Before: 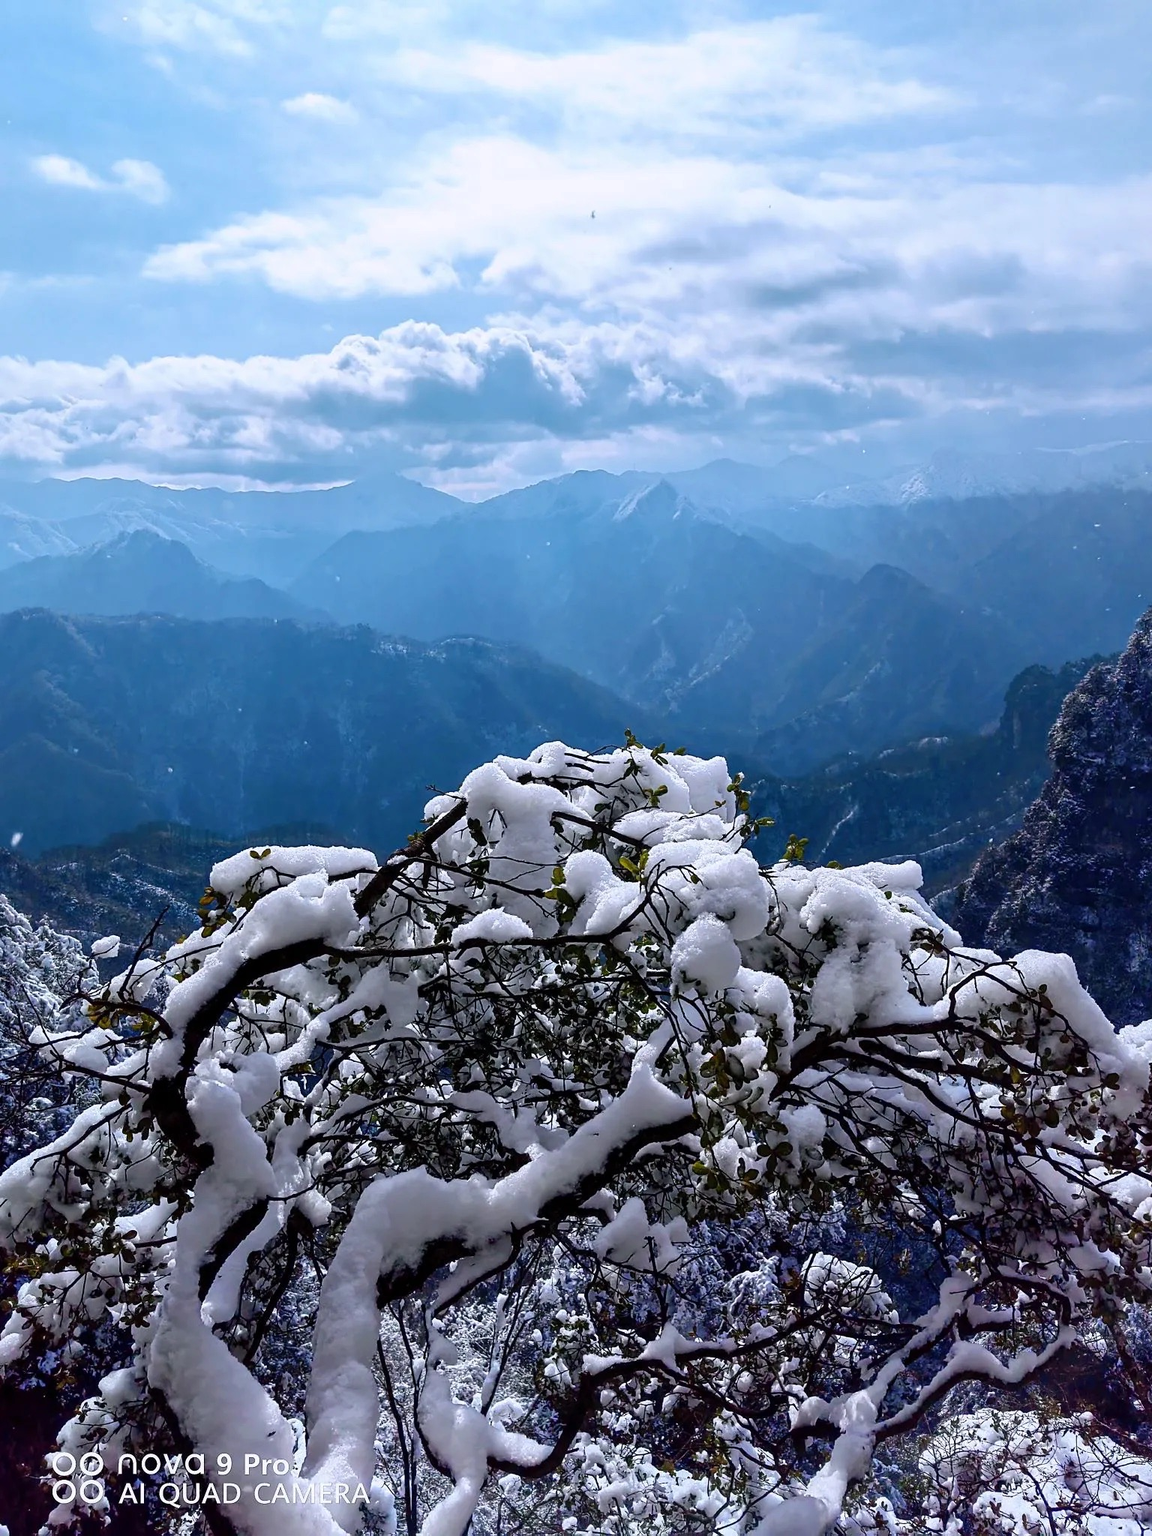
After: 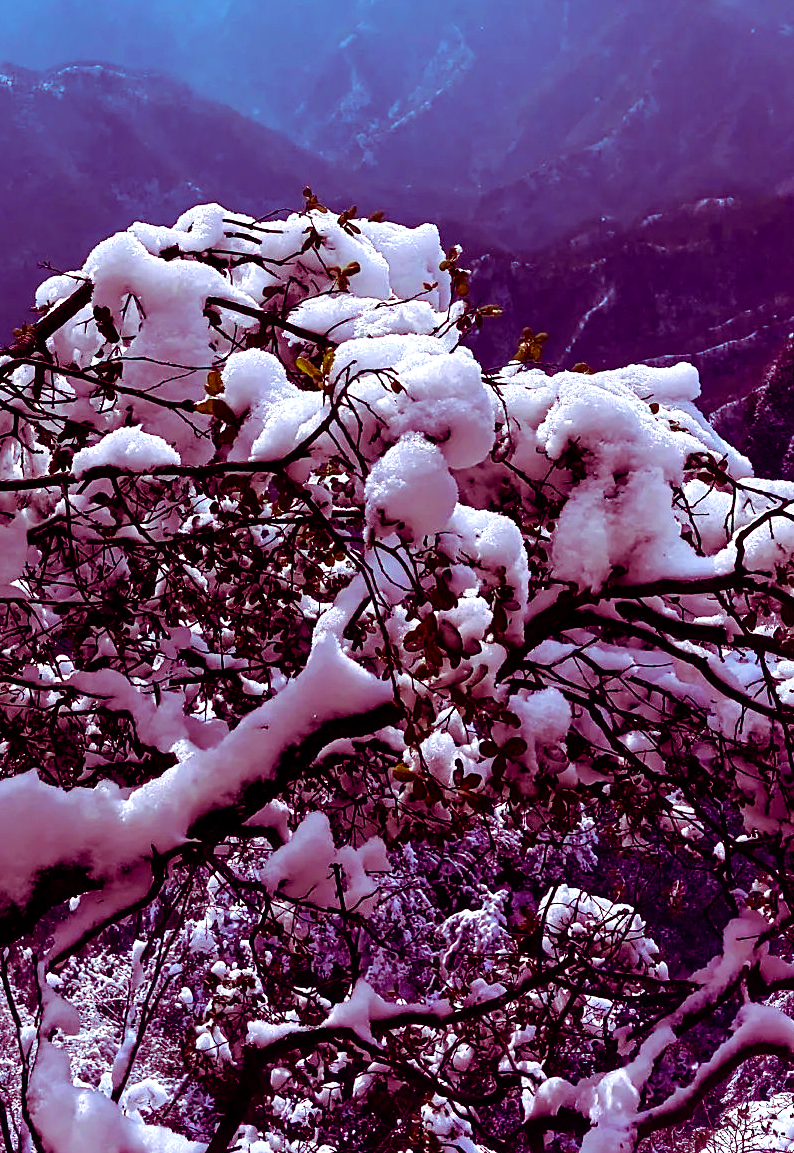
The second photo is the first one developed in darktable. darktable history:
color balance rgb: shadows lift › luminance -18.826%, shadows lift › chroma 35.208%, power › hue 310.05°, perceptual saturation grading › global saturation 25.688%, perceptual brilliance grading › highlights 9.951%, perceptual brilliance grading › shadows -4.919%, global vibrance 9.343%
crop: left 34.526%, top 38.37%, right 13.765%, bottom 5.318%
velvia: on, module defaults
